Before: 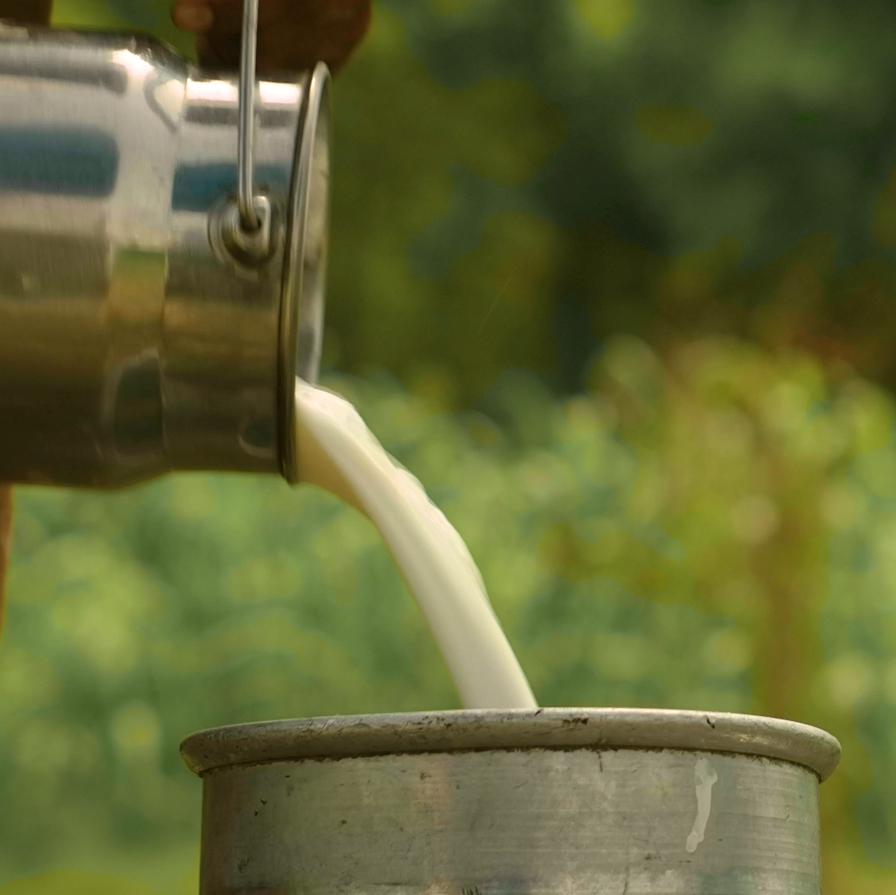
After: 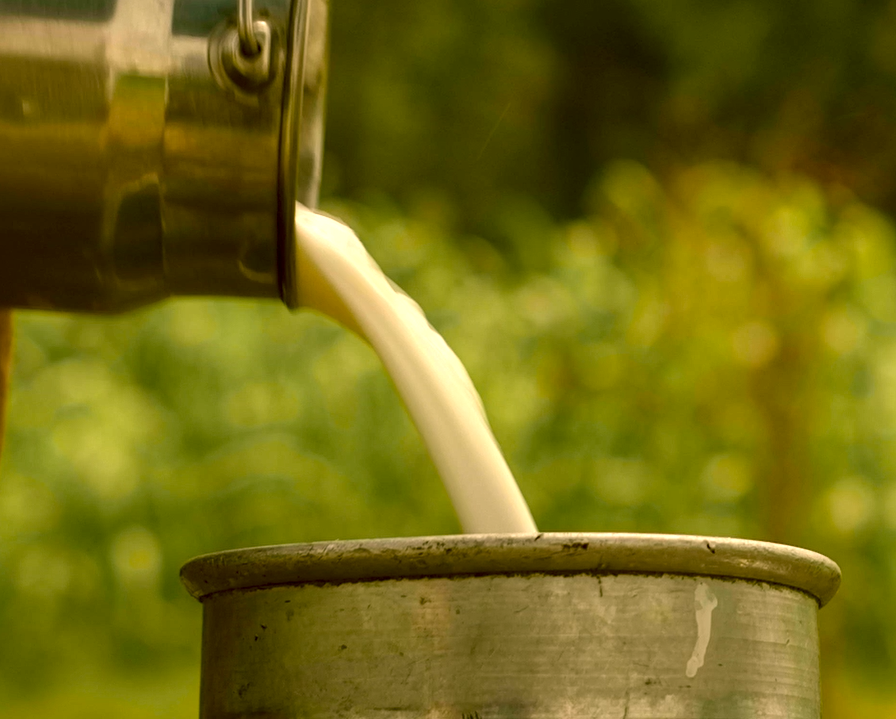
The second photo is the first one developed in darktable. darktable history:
color correction: highlights a* 8.52, highlights b* 15.21, shadows a* -0.554, shadows b* 26.7
local contrast: highlights 147%, shadows 145%, detail 138%, midtone range 0.252
crop and rotate: top 19.598%
